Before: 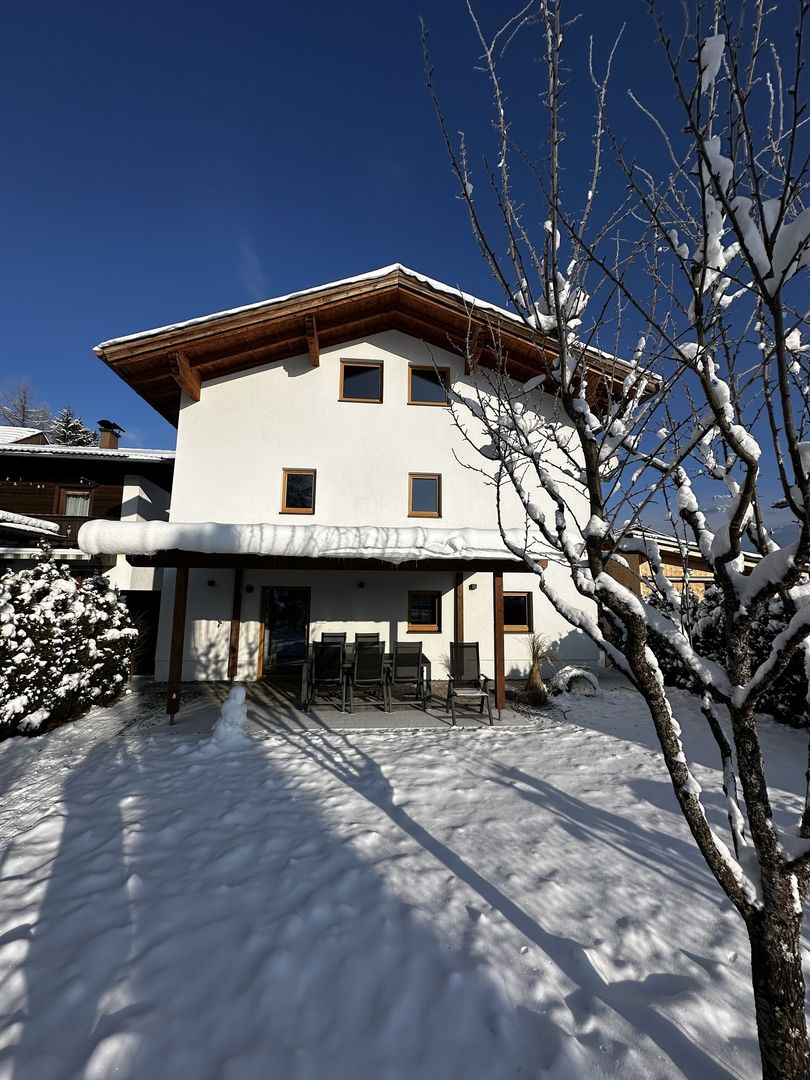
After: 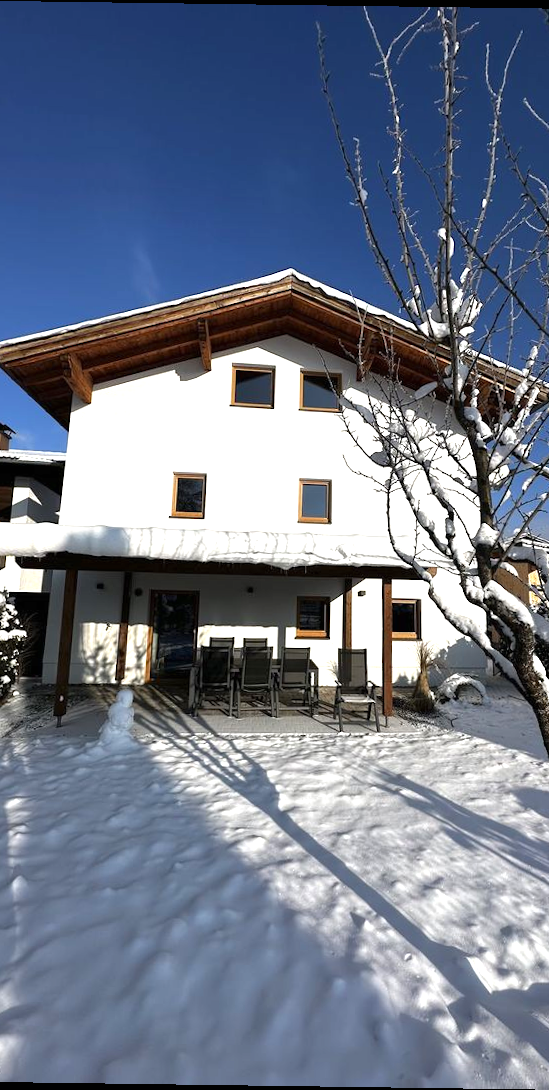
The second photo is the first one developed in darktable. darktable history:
exposure: black level correction 0, exposure 0.7 EV, compensate exposure bias true, compensate highlight preservation false
crop and rotate: left 14.436%, right 18.898%
rotate and perspective: rotation 0.8°, automatic cropping off
